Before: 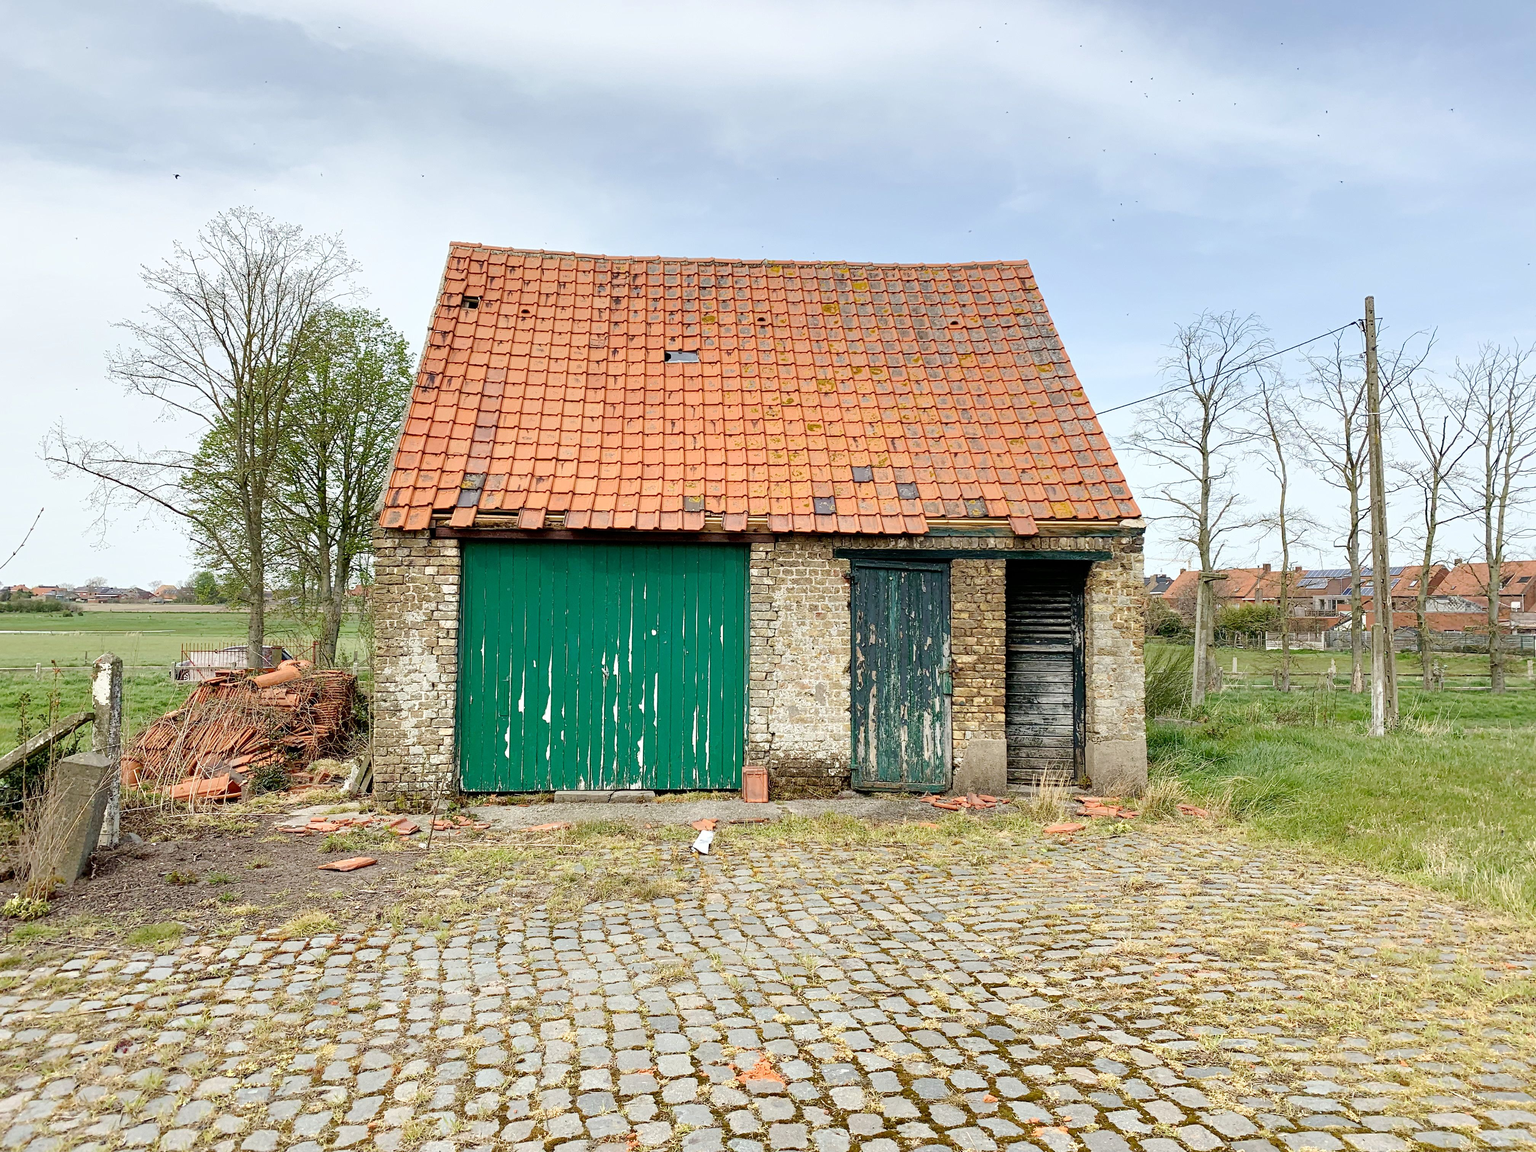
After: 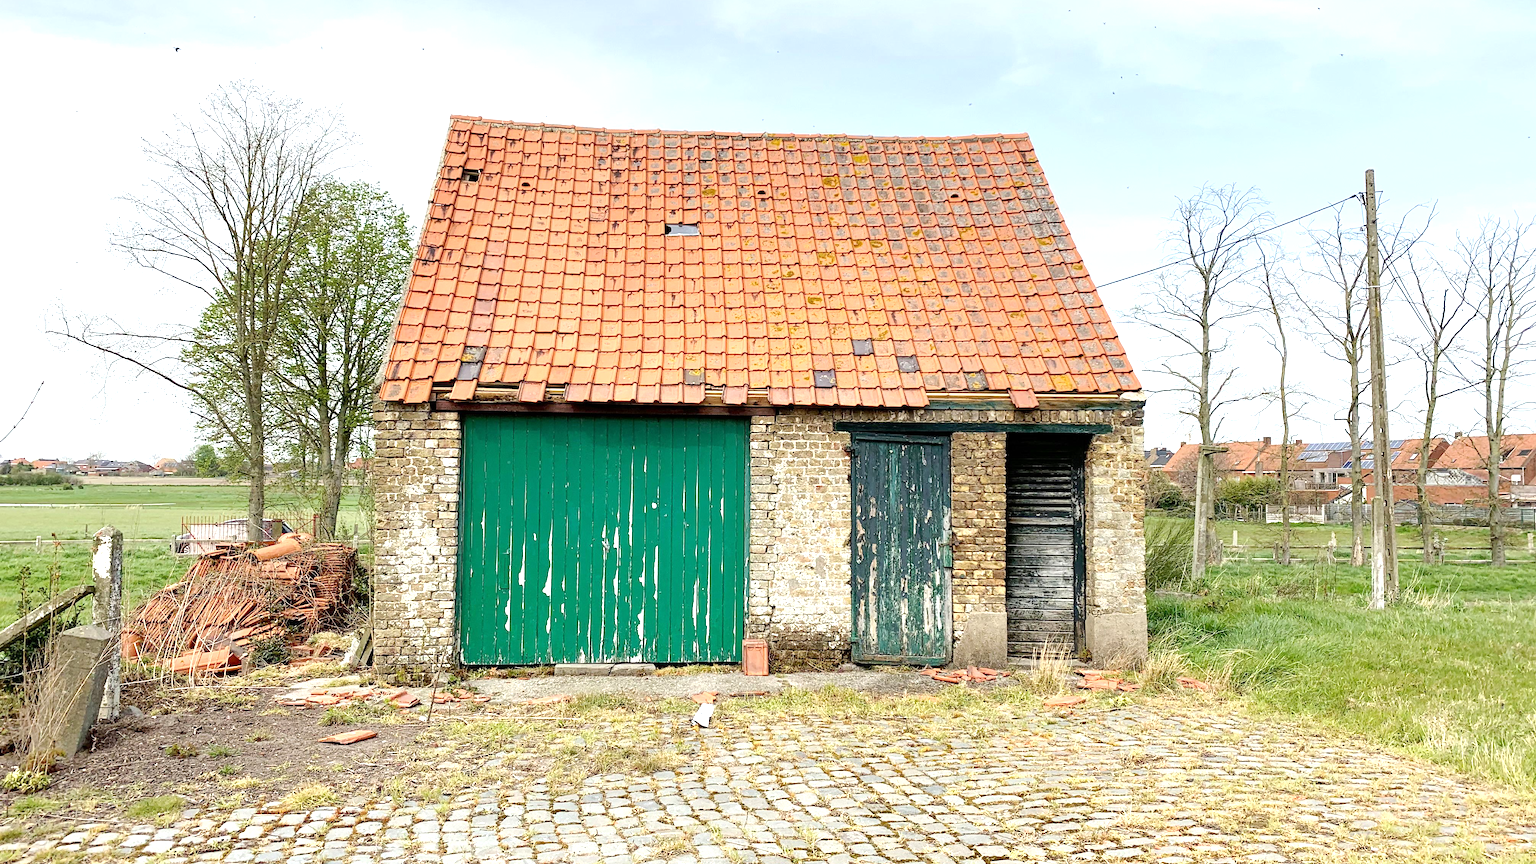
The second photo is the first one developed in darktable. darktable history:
exposure: exposure 0.562 EV, compensate exposure bias true, compensate highlight preservation false
crop: top 11.058%, bottom 13.899%
